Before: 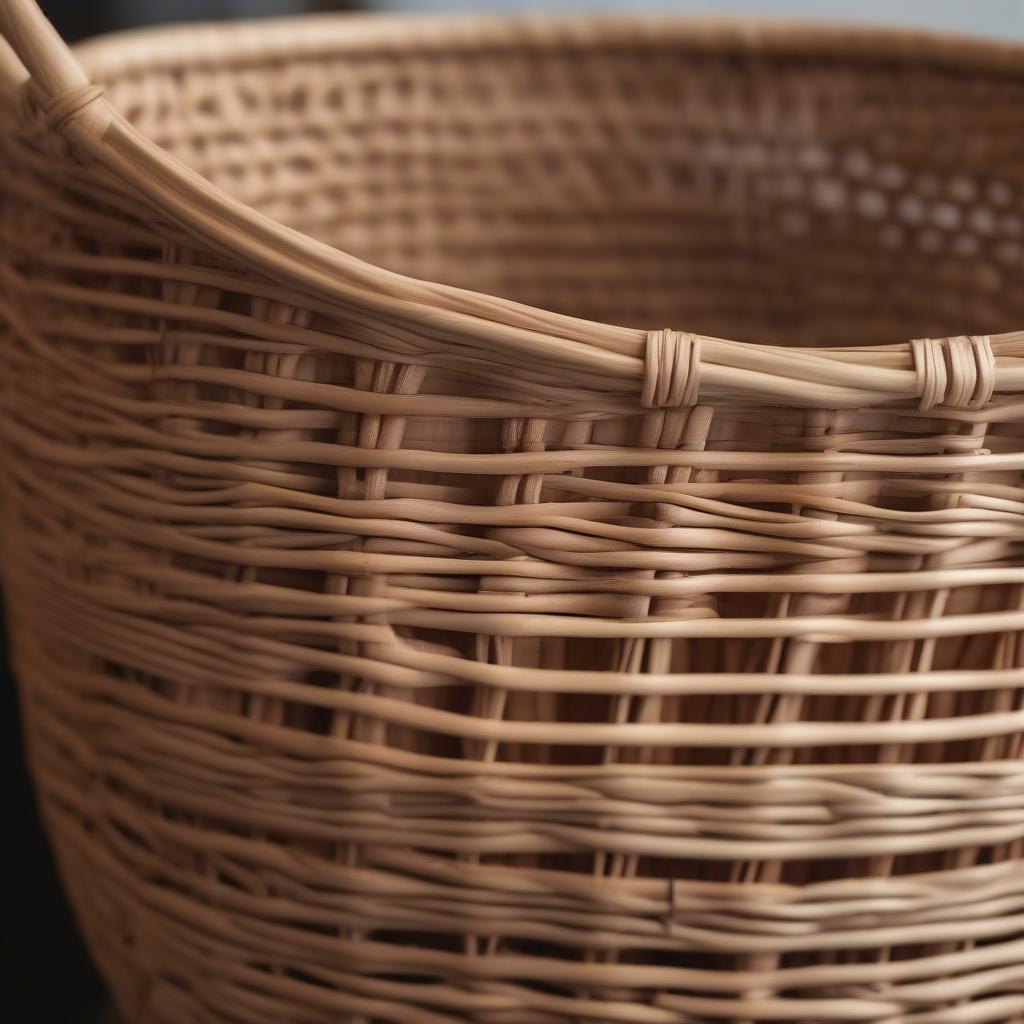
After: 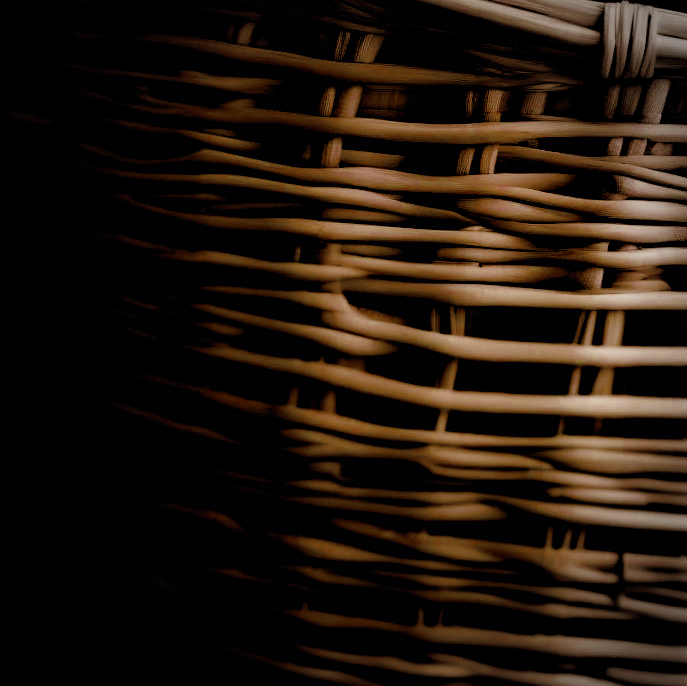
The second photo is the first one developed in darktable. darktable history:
haze removal: compatibility mode true, adaptive false
color balance rgb: shadows lift › luminance -19.666%, linear chroma grading › global chroma 15.211%, perceptual saturation grading › global saturation 25.627%, perceptual saturation grading › highlights -50.406%, perceptual saturation grading › shadows 30.345%, global vibrance 14.584%
color zones: curves: ch0 [(0, 0.5) (0.125, 0.4) (0.25, 0.5) (0.375, 0.4) (0.5, 0.4) (0.625, 0.6) (0.75, 0.6) (0.875, 0.5)]; ch1 [(0, 0.35) (0.125, 0.45) (0.25, 0.35) (0.375, 0.35) (0.5, 0.35) (0.625, 0.35) (0.75, 0.45) (0.875, 0.35)]; ch2 [(0, 0.6) (0.125, 0.5) (0.25, 0.5) (0.375, 0.6) (0.5, 0.6) (0.625, 0.5) (0.75, 0.5) (0.875, 0.5)], mix 40.94%
filmic rgb: black relative exposure -5.01 EV, white relative exposure 3.97 EV, hardness 2.88, contrast 1.298, highlights saturation mix -10.59%, color science v6 (2022)
vignetting: on, module defaults
exposure: black level correction 0.058, compensate exposure bias true, compensate highlight preservation false
crop and rotate: angle -0.825°, left 3.818%, top 32.012%, right 28.047%
